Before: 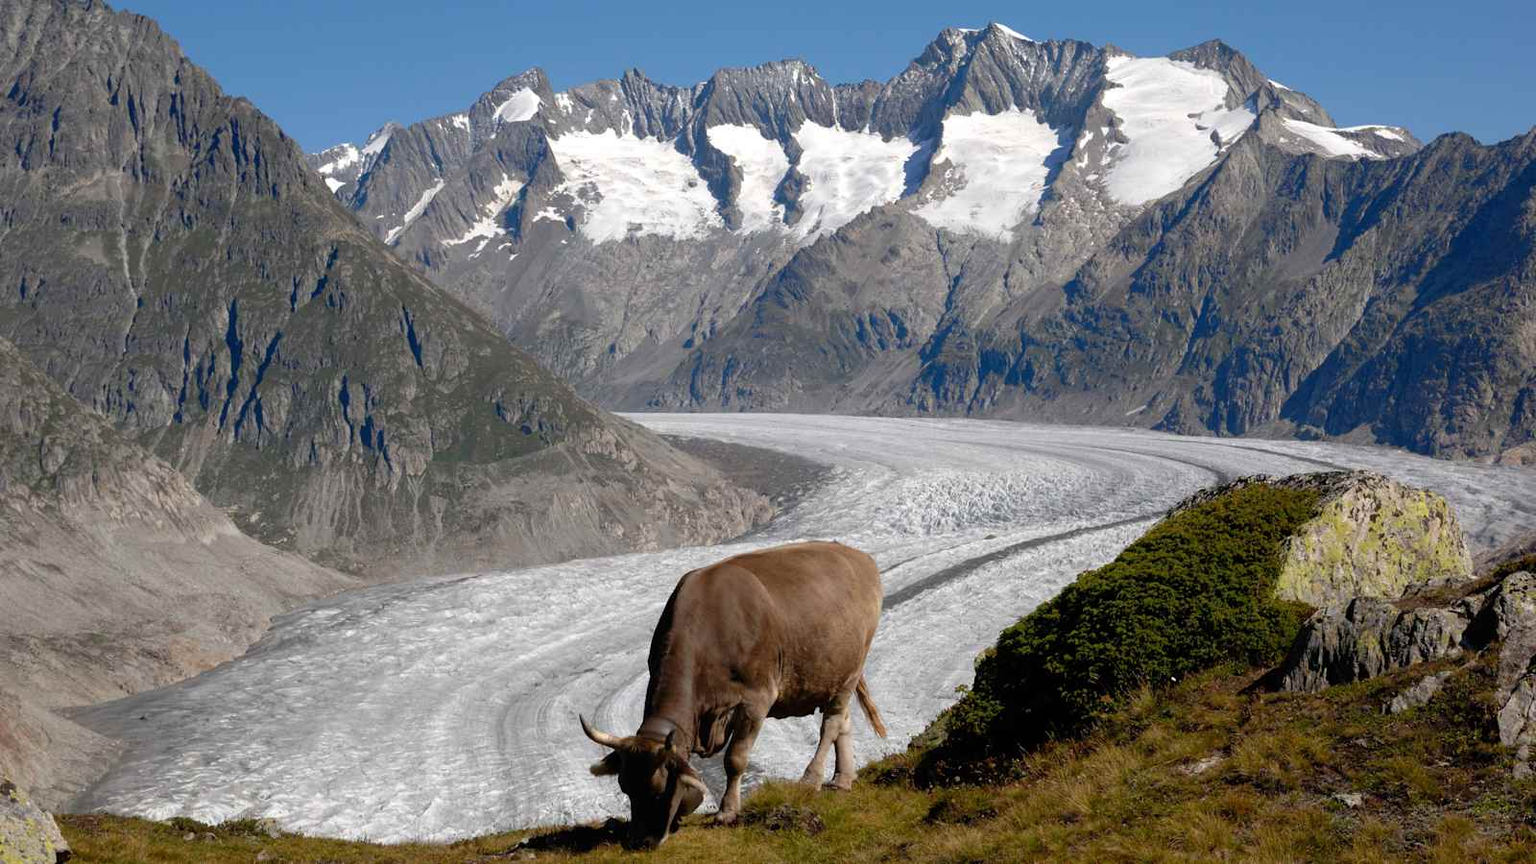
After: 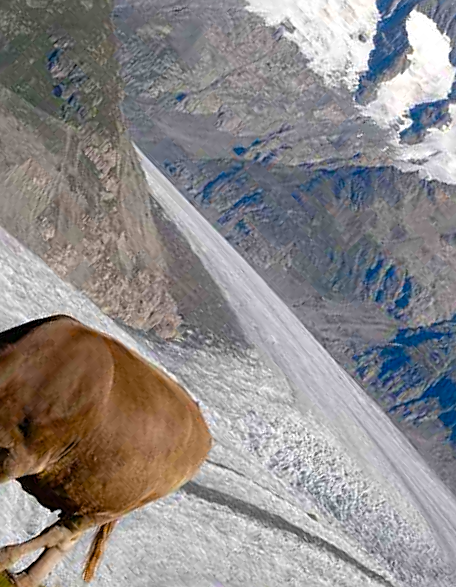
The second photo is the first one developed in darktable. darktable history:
color balance rgb: power › hue 328.48°, perceptual saturation grading › global saturation 24.878%, perceptual brilliance grading › global brilliance 2.744%, perceptual brilliance grading › highlights -2.645%, perceptual brilliance grading › shadows 2.839%, global vibrance 25.042%
sharpen: on, module defaults
crop and rotate: angle -46.07°, top 16.576%, right 0.937%, bottom 11.703%
